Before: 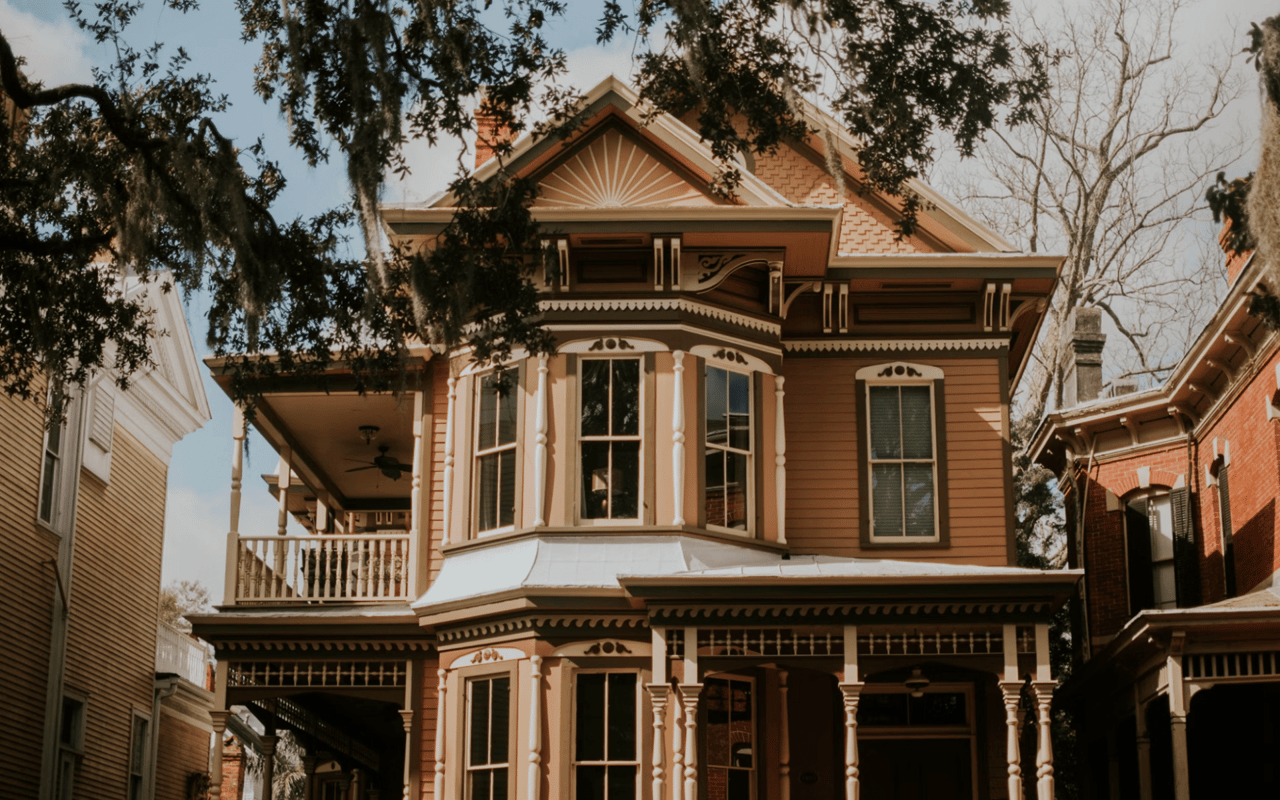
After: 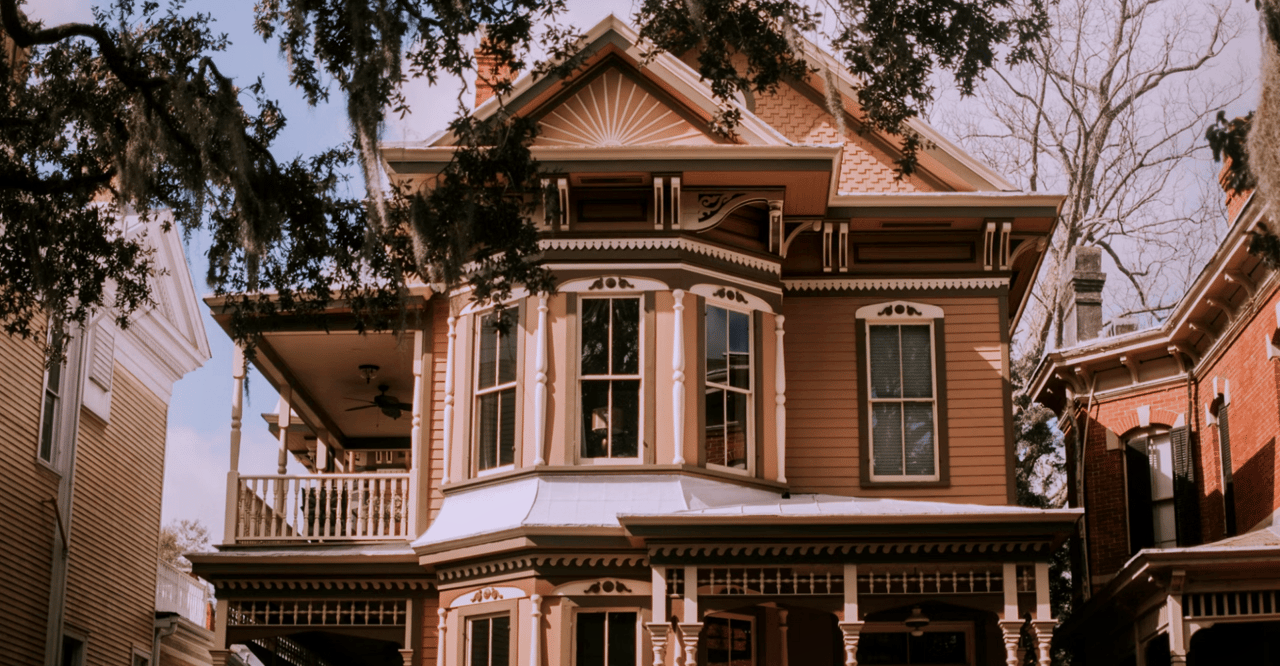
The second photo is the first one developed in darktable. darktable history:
crop: top 7.625%, bottom 8.027%
white balance: red 1.066, blue 1.119
local contrast: mode bilateral grid, contrast 20, coarseness 50, detail 120%, midtone range 0.2
